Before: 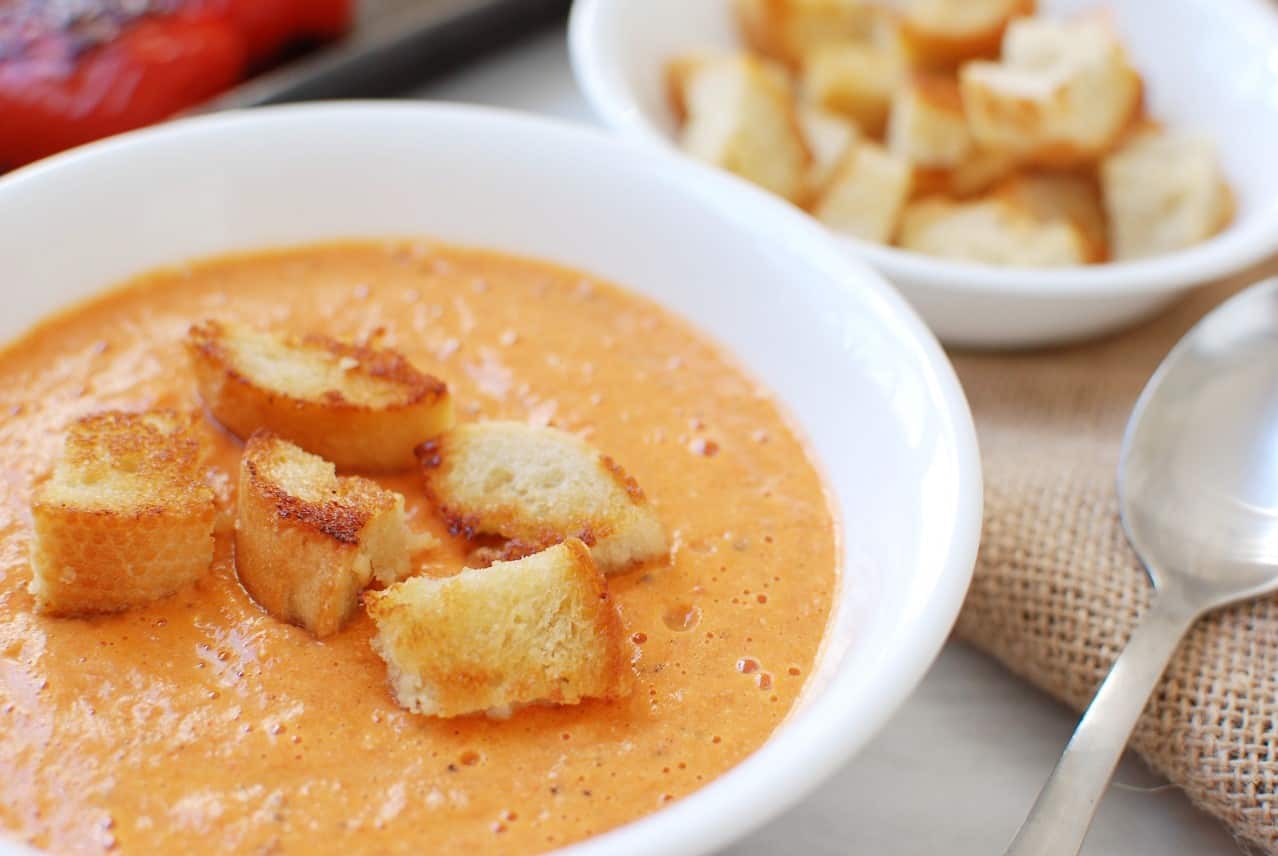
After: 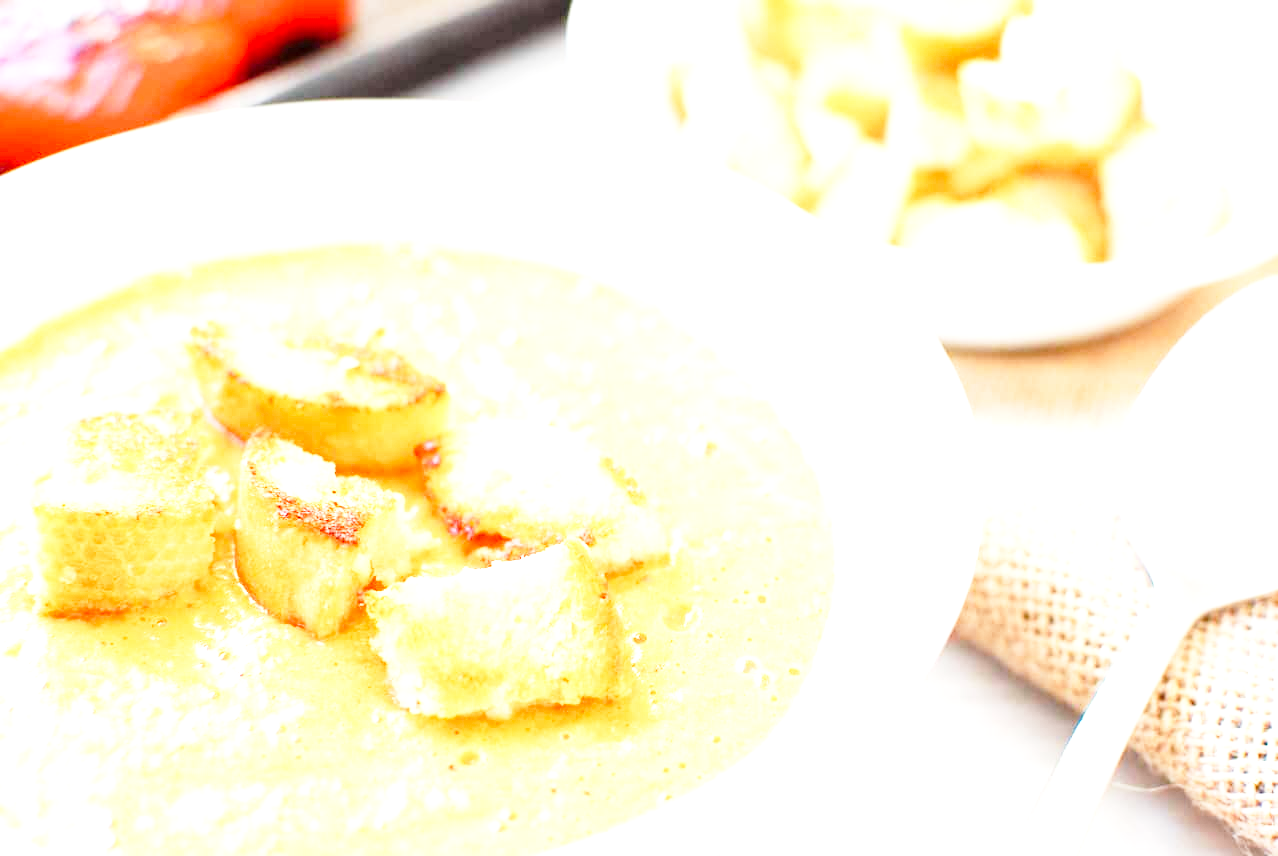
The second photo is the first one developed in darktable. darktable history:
base curve: curves: ch0 [(0, 0) (0.028, 0.03) (0.121, 0.232) (0.46, 0.748) (0.859, 0.968) (1, 1)], preserve colors none
exposure: black level correction 0.001, exposure 1.84 EV, compensate highlight preservation false
